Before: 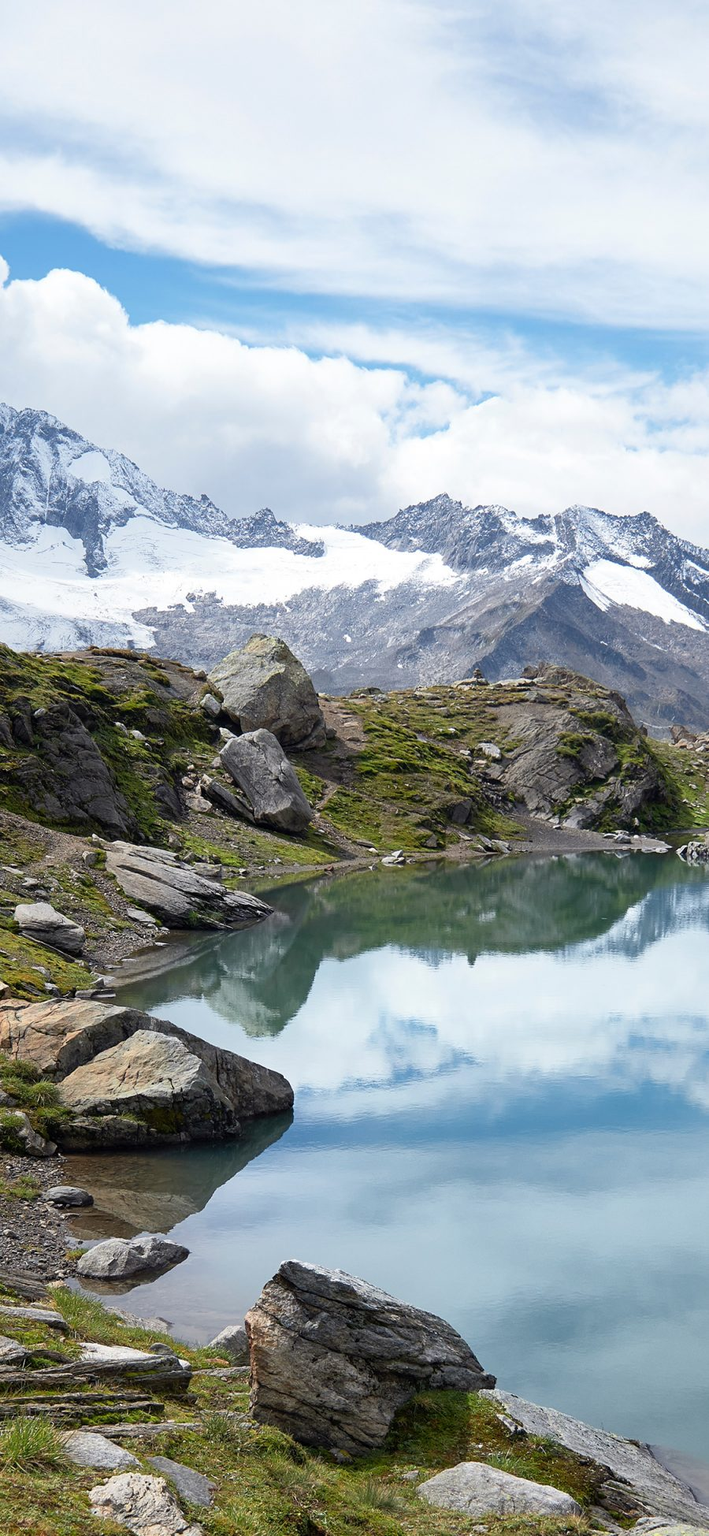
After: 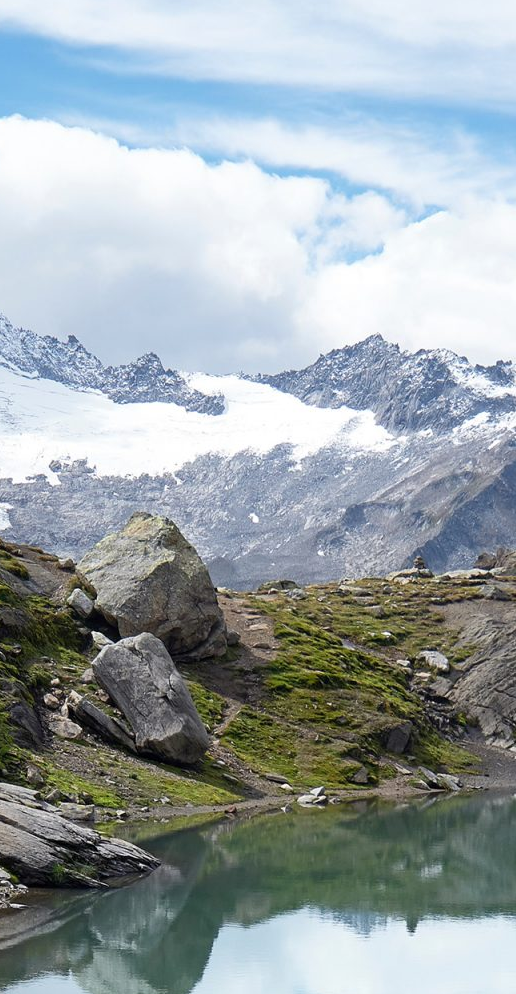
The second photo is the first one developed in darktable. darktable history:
crop: left 20.817%, top 14.991%, right 21.795%, bottom 33.795%
